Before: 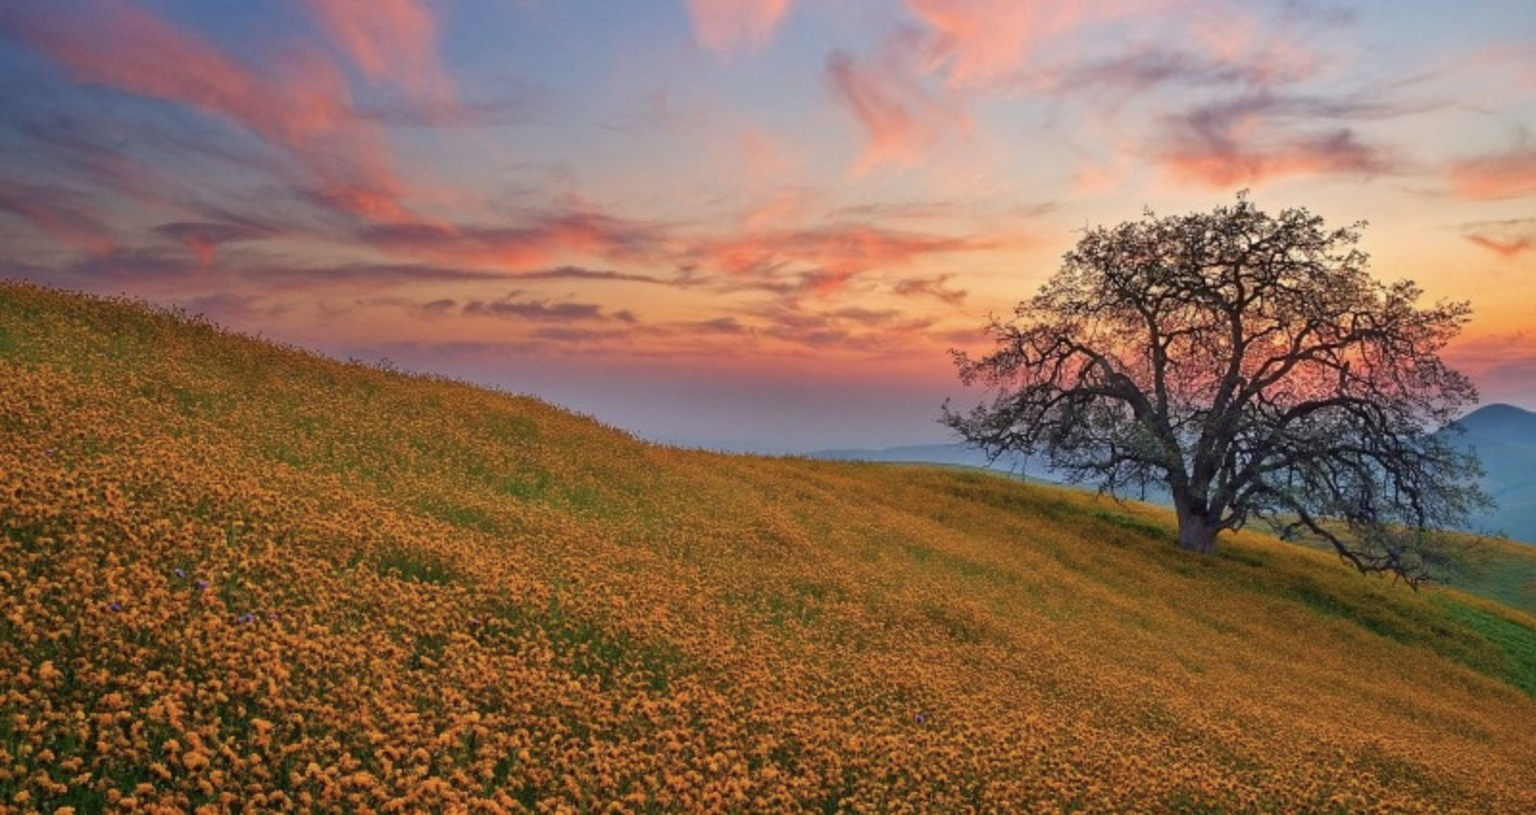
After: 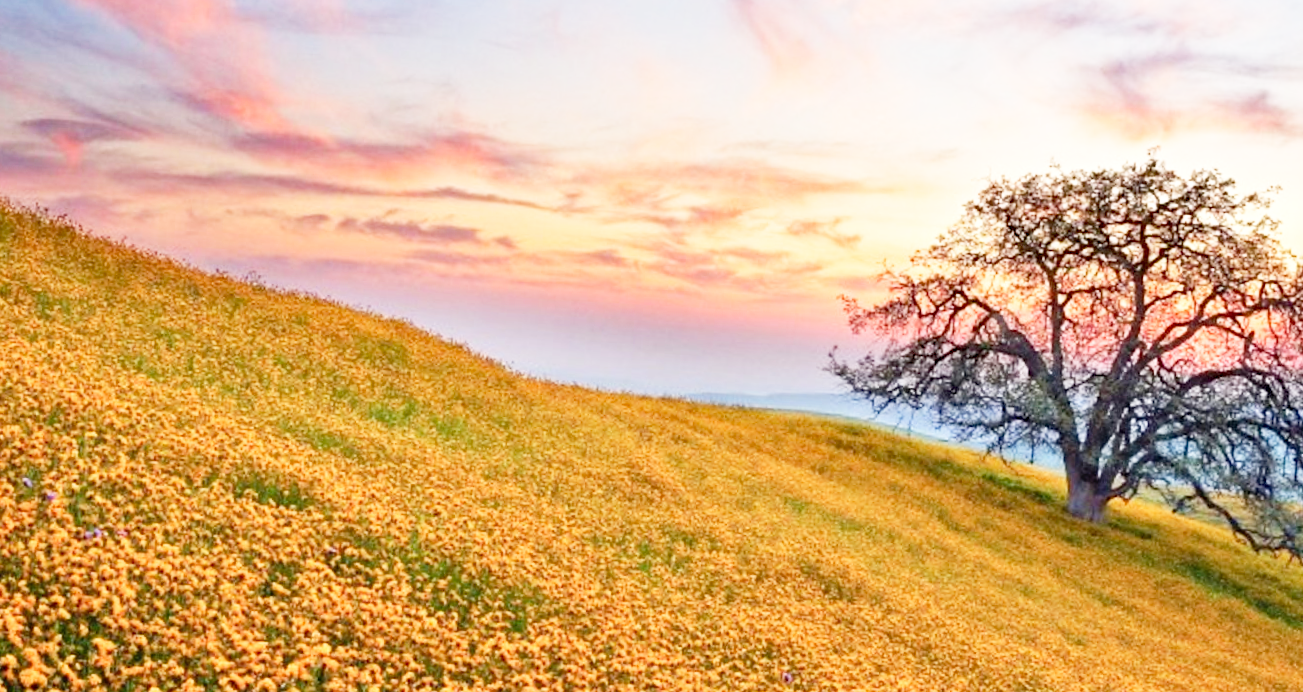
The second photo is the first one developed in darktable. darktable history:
base curve: curves: ch0 [(0, 0) (0.012, 0.01) (0.073, 0.168) (0.31, 0.711) (0.645, 0.957) (1, 1)], fusion 1, preserve colors none
crop and rotate: angle -3.22°, left 5.233%, top 5.161%, right 4.702%, bottom 4.592%
shadows and highlights: shadows 74.4, highlights -26.23, soften with gaussian
